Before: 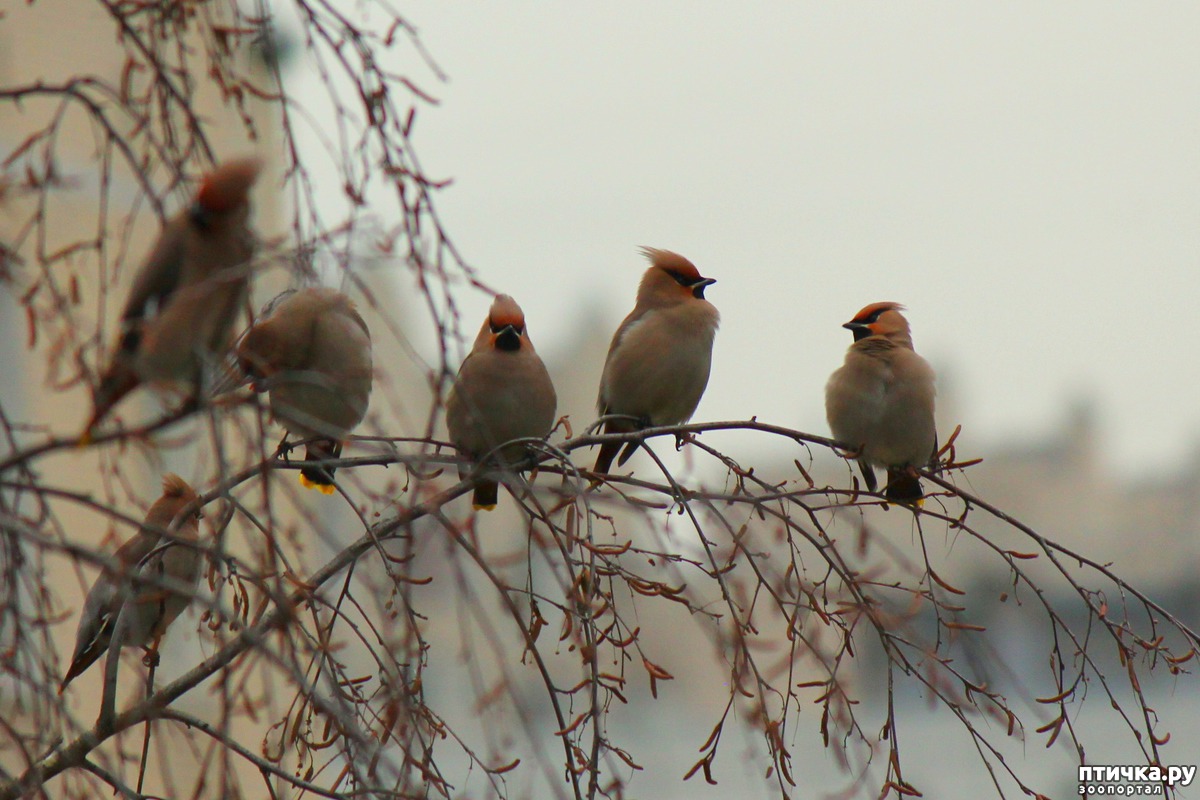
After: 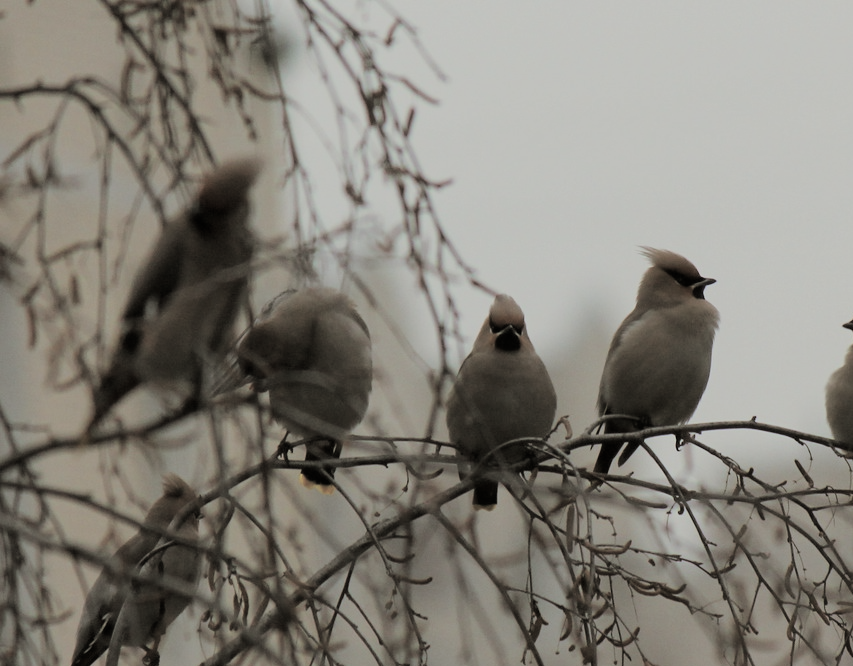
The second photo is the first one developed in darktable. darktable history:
split-toning: shadows › hue 46.8°, shadows › saturation 0.17, highlights › hue 316.8°, highlights › saturation 0.27, balance -51.82
crop: right 28.885%, bottom 16.626%
filmic rgb: black relative exposure -7.65 EV, white relative exposure 4.56 EV, hardness 3.61
exposure: exposure -0.041 EV, compensate highlight preservation false
color correction: saturation 0.5
